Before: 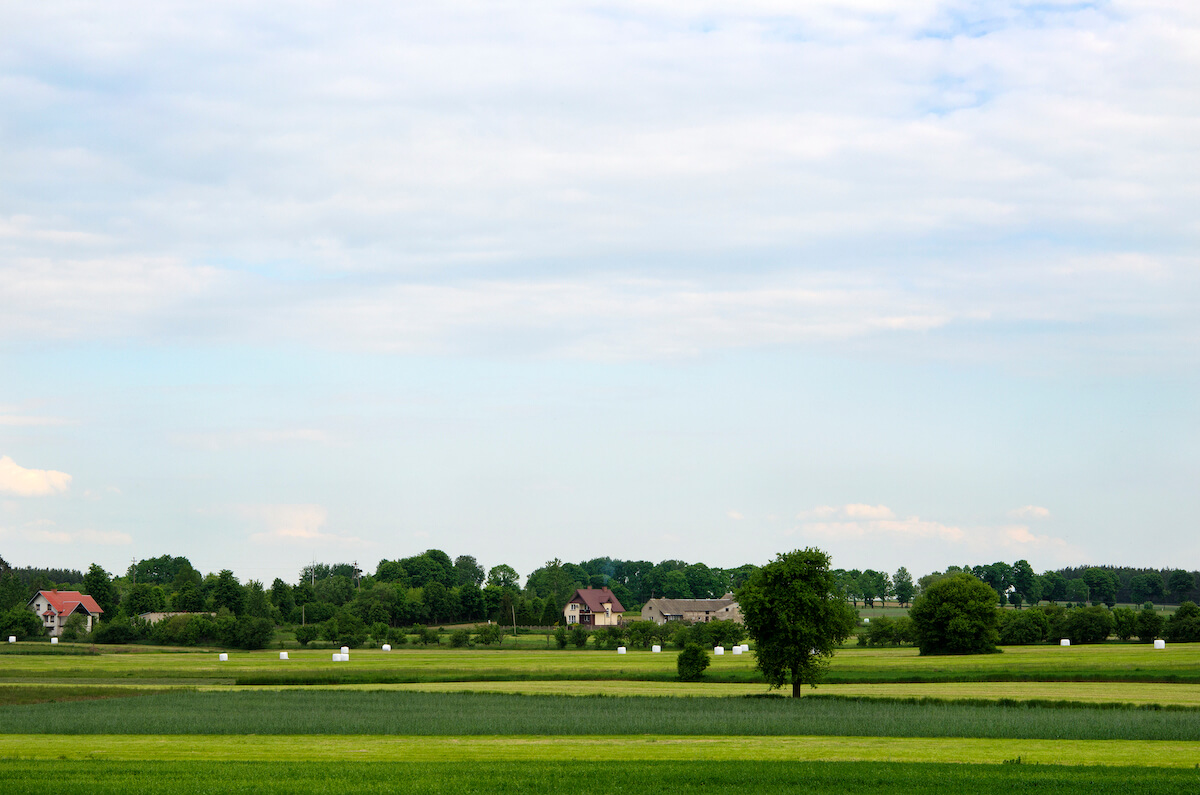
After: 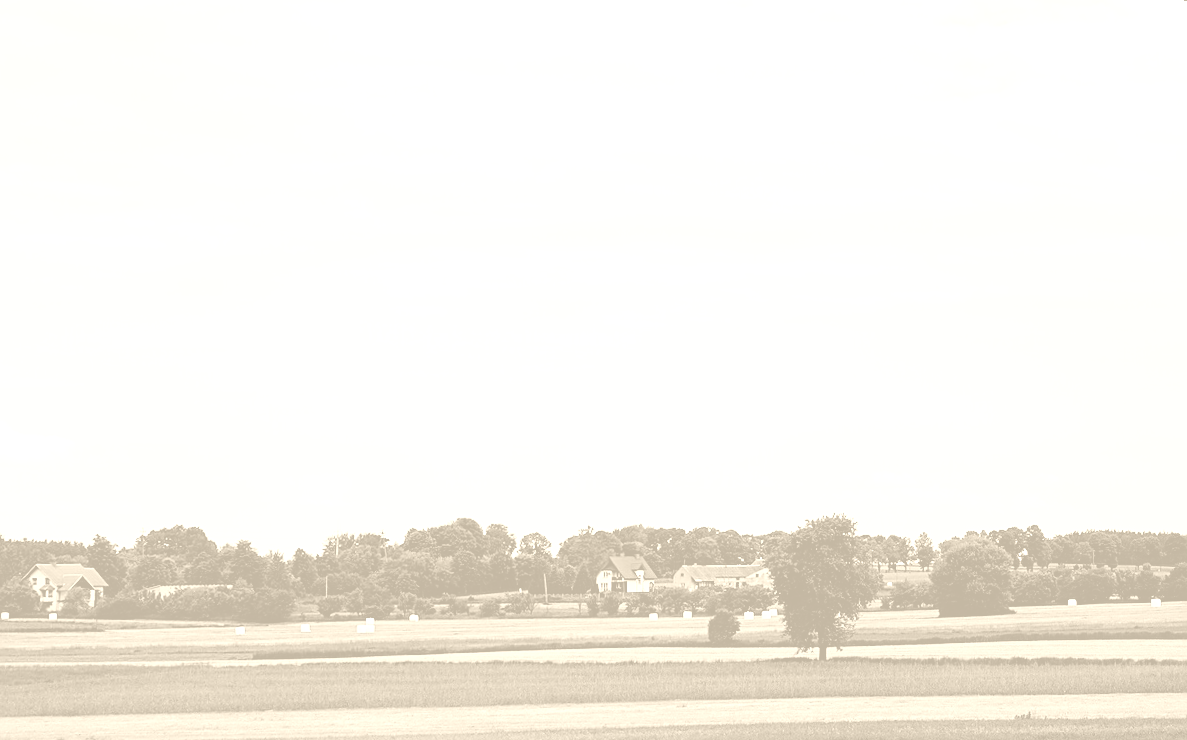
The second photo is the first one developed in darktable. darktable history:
rotate and perspective: rotation 0.679°, lens shift (horizontal) 0.136, crop left 0.009, crop right 0.991, crop top 0.078, crop bottom 0.95
sharpen: on, module defaults
contrast brightness saturation: contrast -0.26, saturation -0.43
sigmoid: contrast 1.81, skew -0.21, preserve hue 0%, red attenuation 0.1, red rotation 0.035, green attenuation 0.1, green rotation -0.017, blue attenuation 0.15, blue rotation -0.052, base primaries Rec2020
colorize: hue 36°, saturation 71%, lightness 80.79%
